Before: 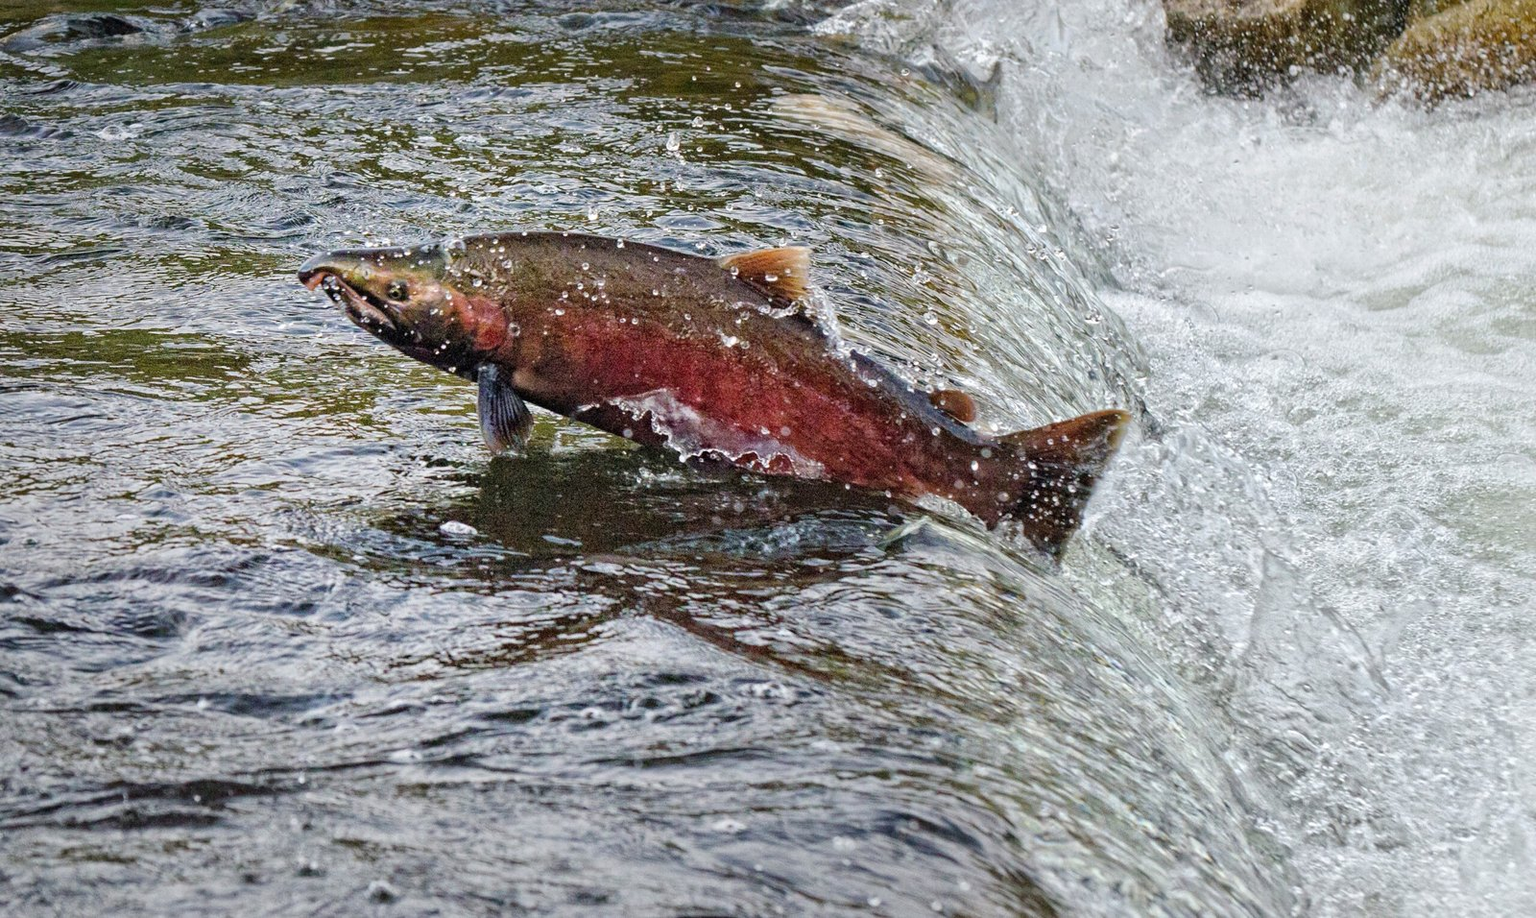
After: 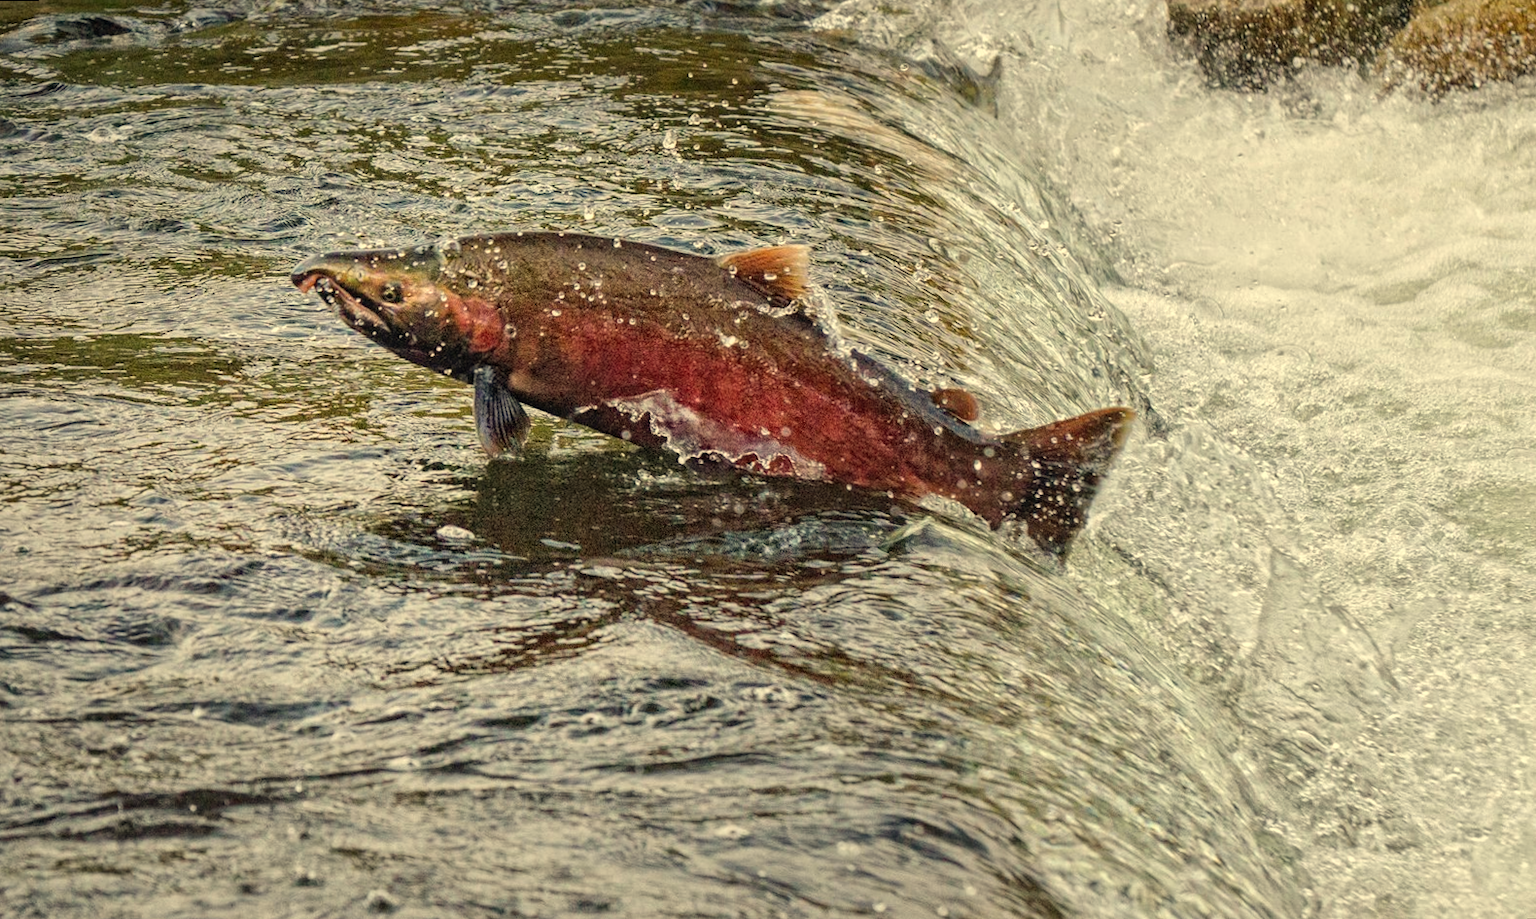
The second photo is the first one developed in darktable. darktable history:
rotate and perspective: rotation -0.45°, automatic cropping original format, crop left 0.008, crop right 0.992, crop top 0.012, crop bottom 0.988
white balance: red 1.08, blue 0.791
local contrast: detail 110%
